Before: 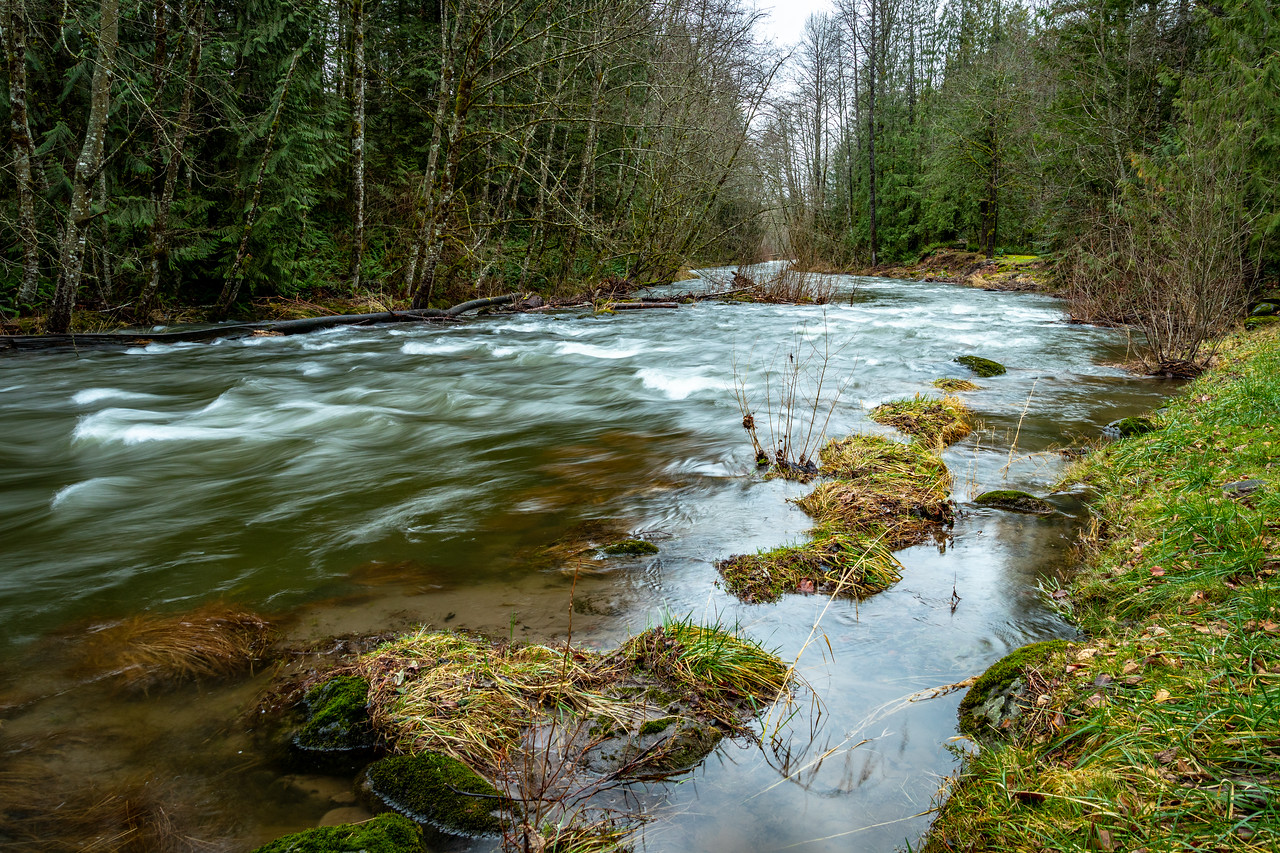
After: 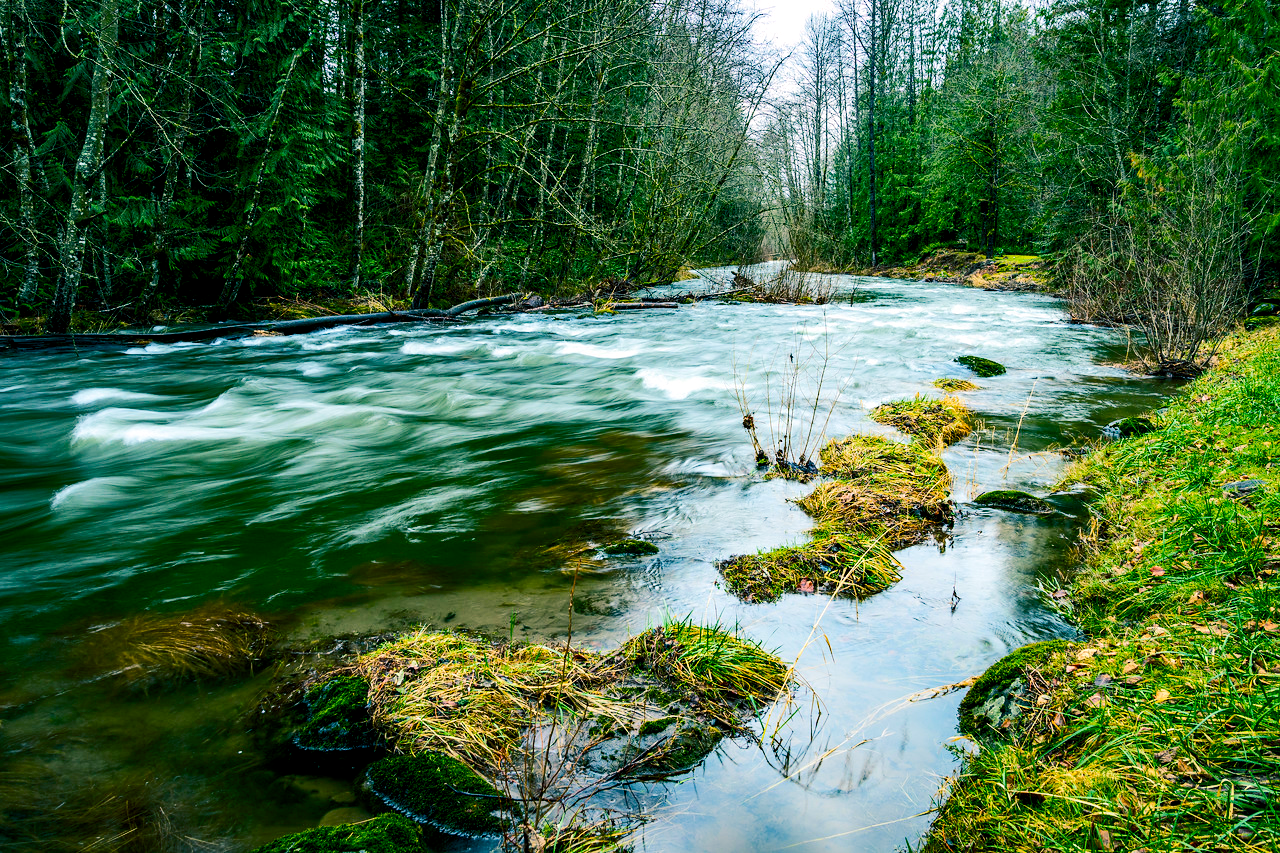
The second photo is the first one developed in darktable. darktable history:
color balance rgb: shadows lift › luminance -28.76%, shadows lift › chroma 10%, shadows lift › hue 230°, power › chroma 0.5%, power › hue 215°, highlights gain › luminance 7.14%, highlights gain › chroma 1%, highlights gain › hue 50°, global offset › luminance -0.29%, global offset › hue 260°, perceptual saturation grading › global saturation 20%, perceptual saturation grading › highlights -13.92%, perceptual saturation grading › shadows 50%
rgb curve: curves: ch0 [(0, 0) (0.284, 0.292) (0.505, 0.644) (1, 1)], compensate middle gray true
